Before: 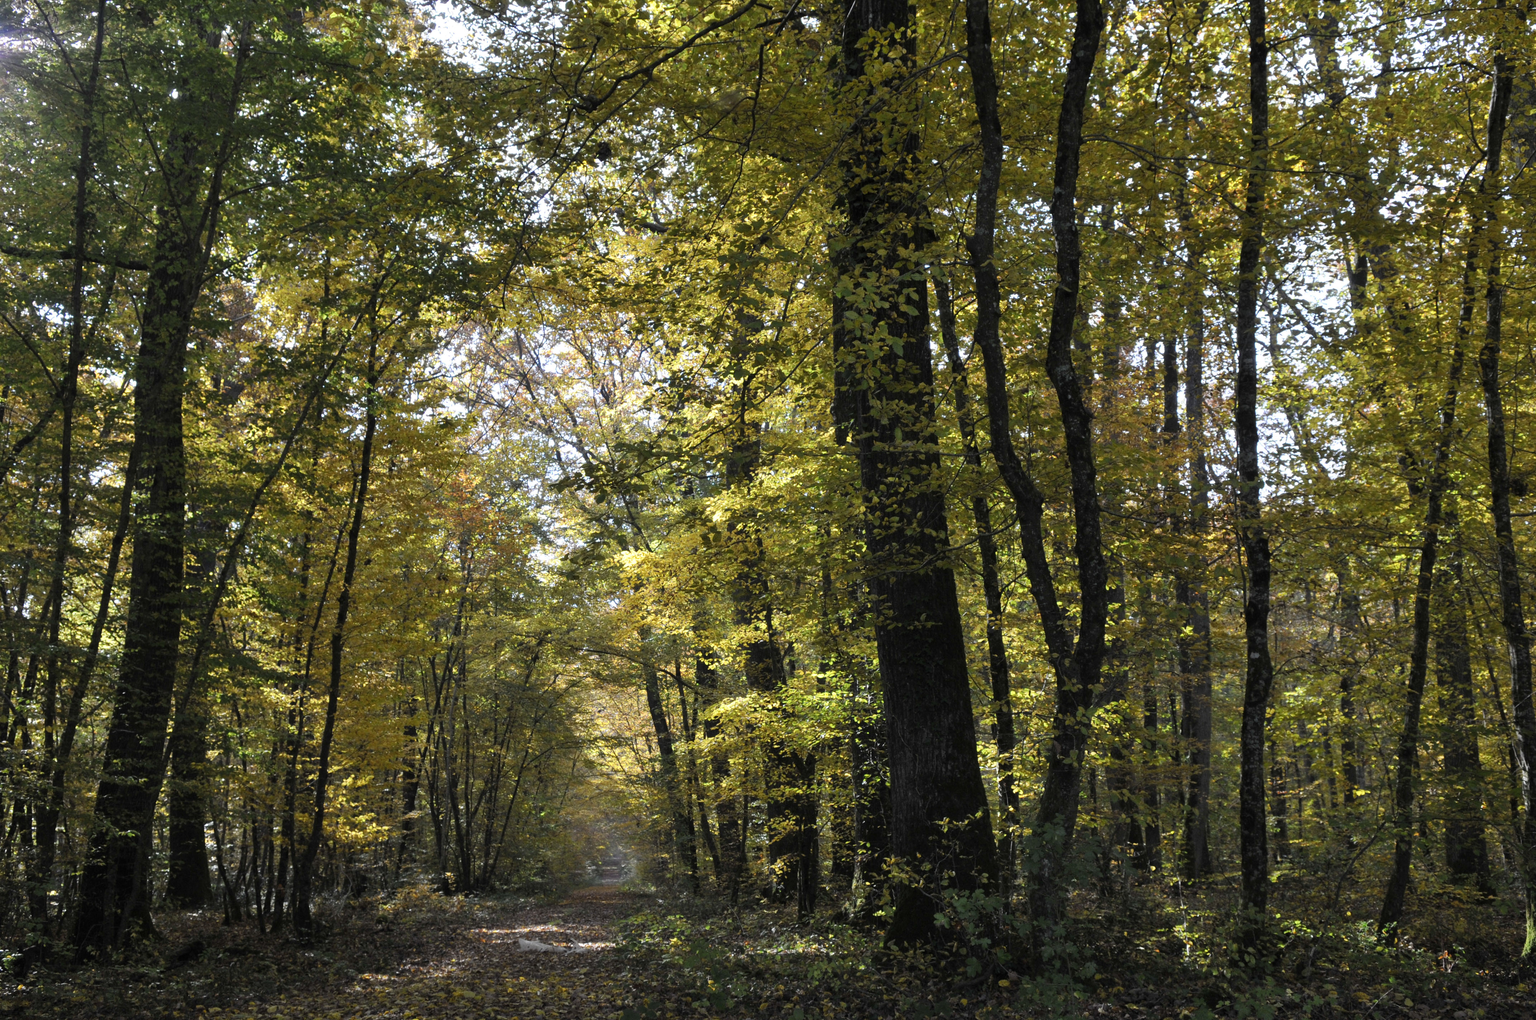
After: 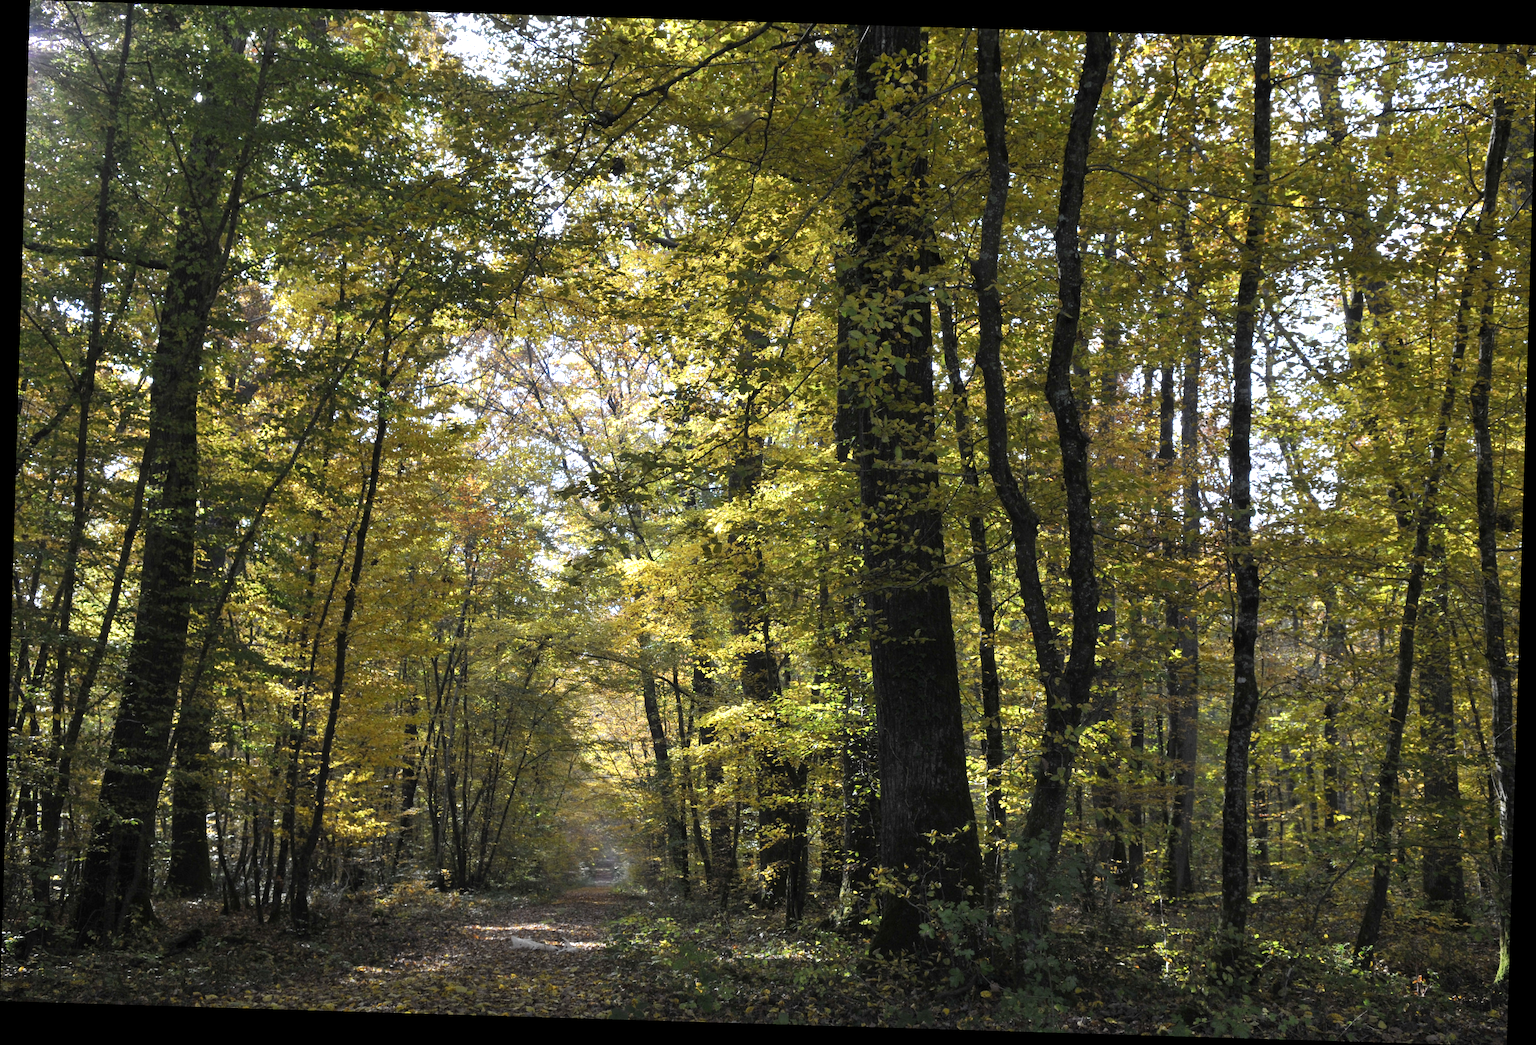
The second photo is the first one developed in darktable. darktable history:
exposure: exposure 0.3 EV, compensate highlight preservation false
rotate and perspective: rotation 1.72°, automatic cropping off
